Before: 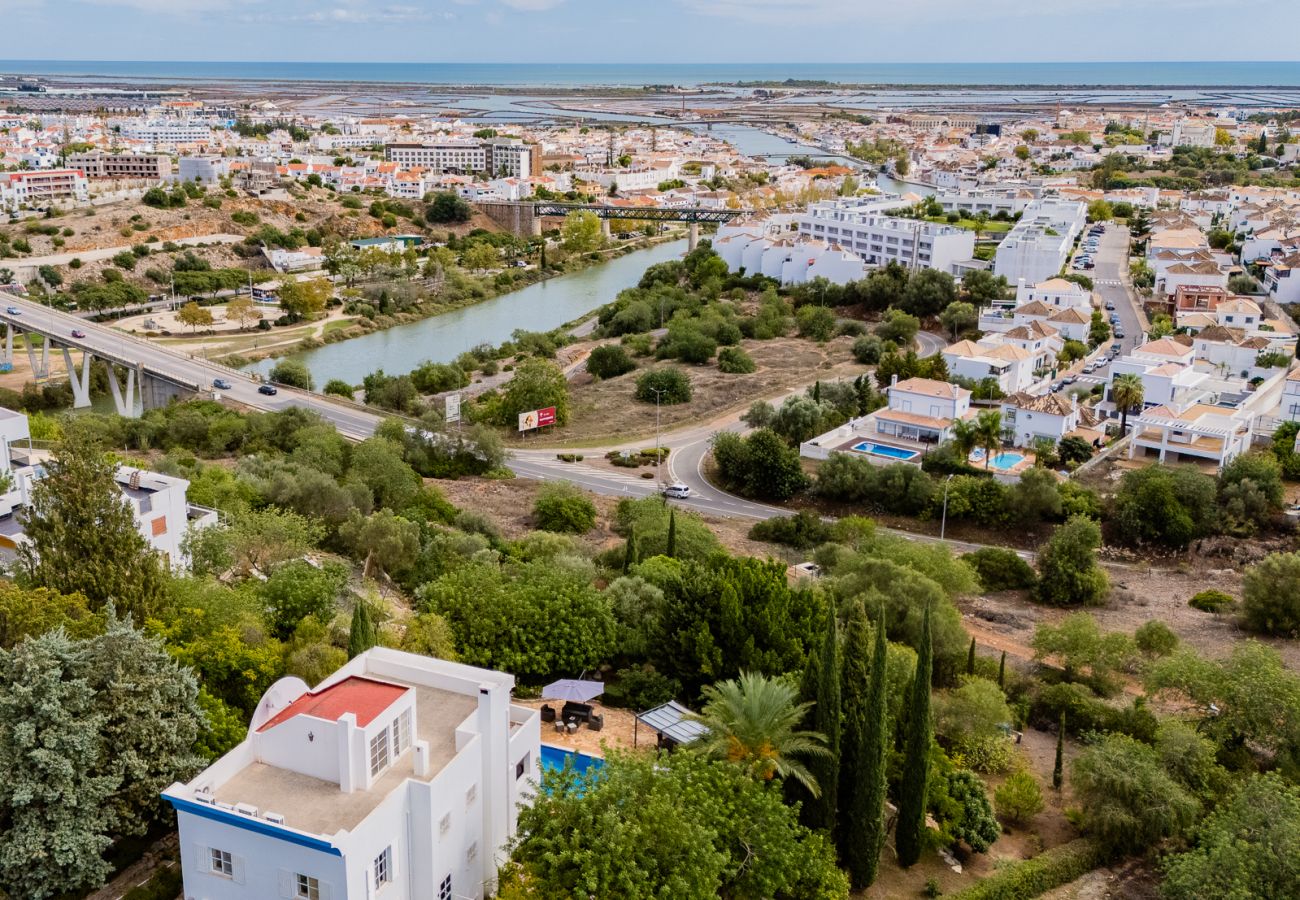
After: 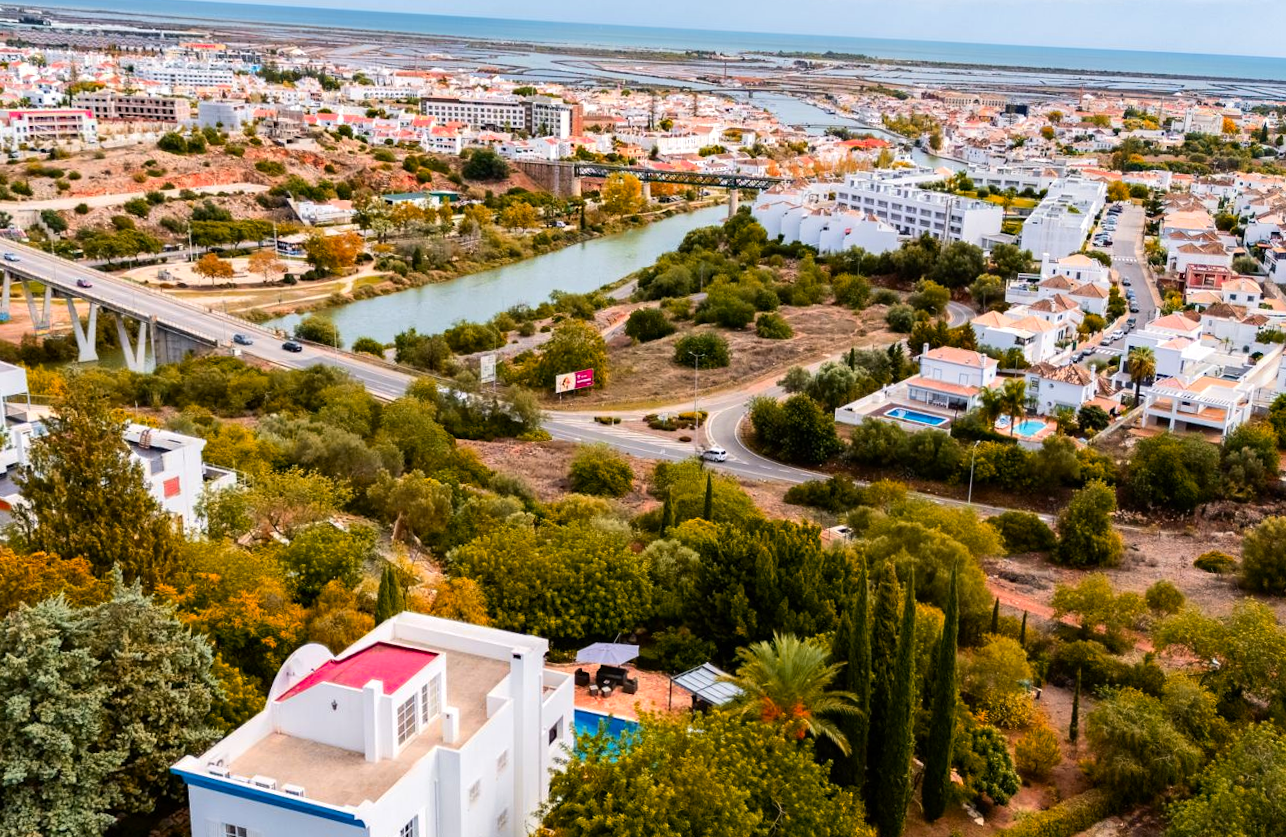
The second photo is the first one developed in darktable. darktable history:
tone equalizer: -8 EV -0.417 EV, -7 EV -0.389 EV, -6 EV -0.333 EV, -5 EV -0.222 EV, -3 EV 0.222 EV, -2 EV 0.333 EV, -1 EV 0.389 EV, +0 EV 0.417 EV, edges refinement/feathering 500, mask exposure compensation -1.57 EV, preserve details no
color zones: curves: ch1 [(0.24, 0.629) (0.75, 0.5)]; ch2 [(0.255, 0.454) (0.745, 0.491)], mix 102.12%
rotate and perspective: rotation 0.679°, lens shift (horizontal) 0.136, crop left 0.009, crop right 0.991, crop top 0.078, crop bottom 0.95
